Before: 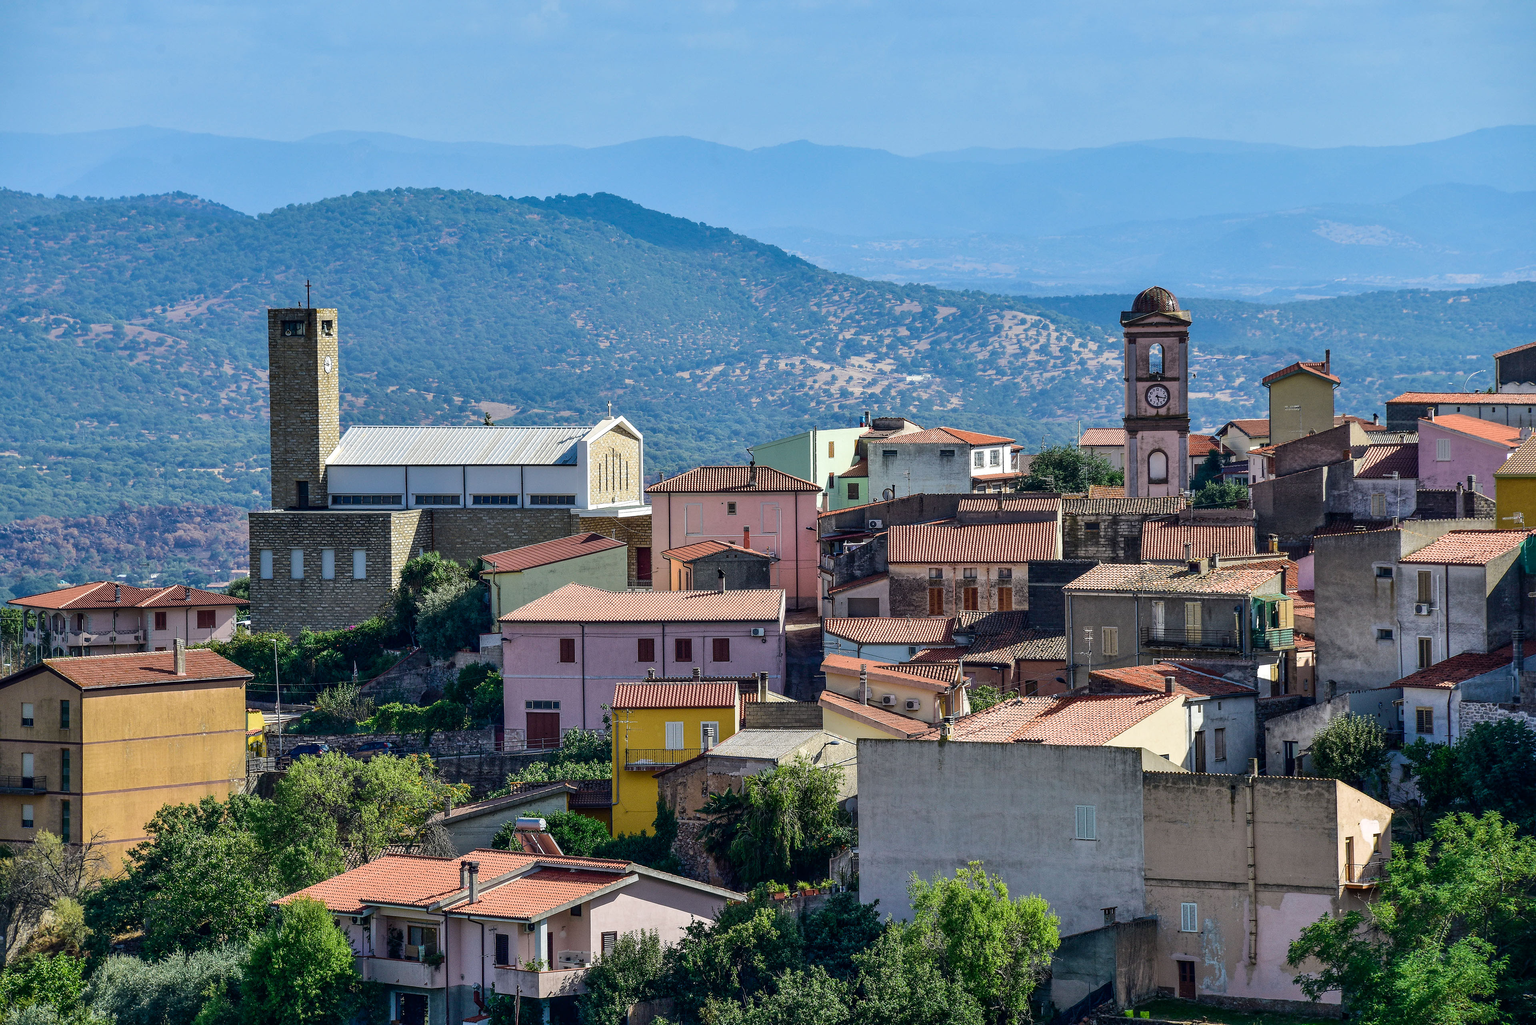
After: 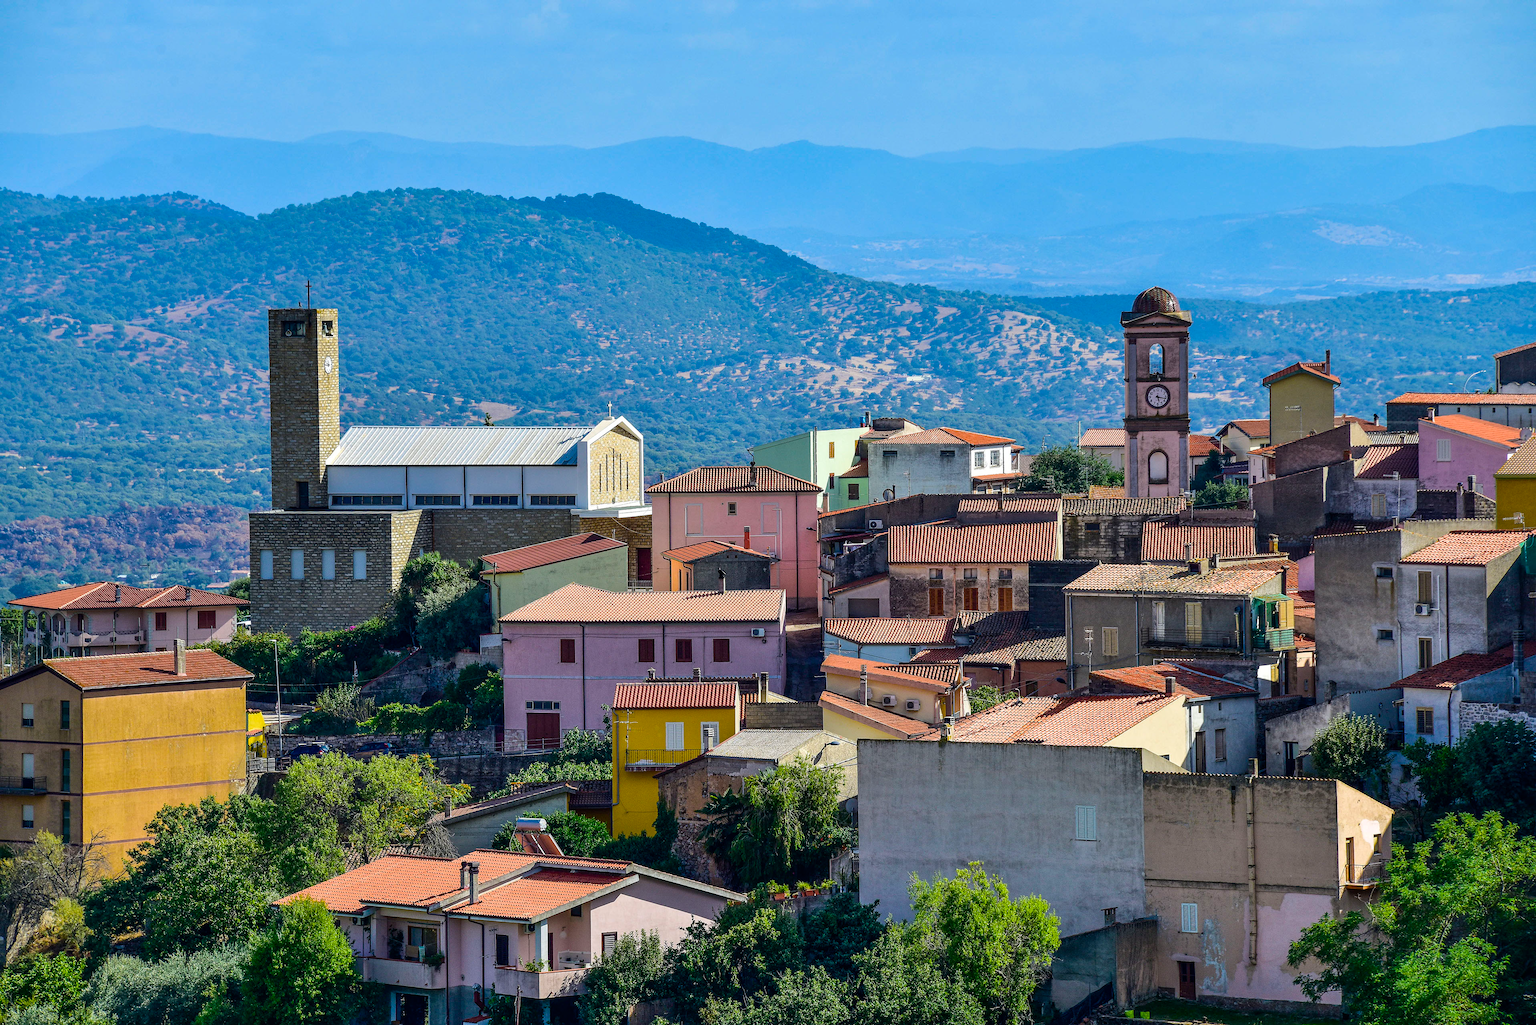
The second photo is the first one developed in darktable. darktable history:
color balance rgb: shadows lift › luminance -10.218%, perceptual saturation grading › global saturation 29.919%, global vibrance 20%
